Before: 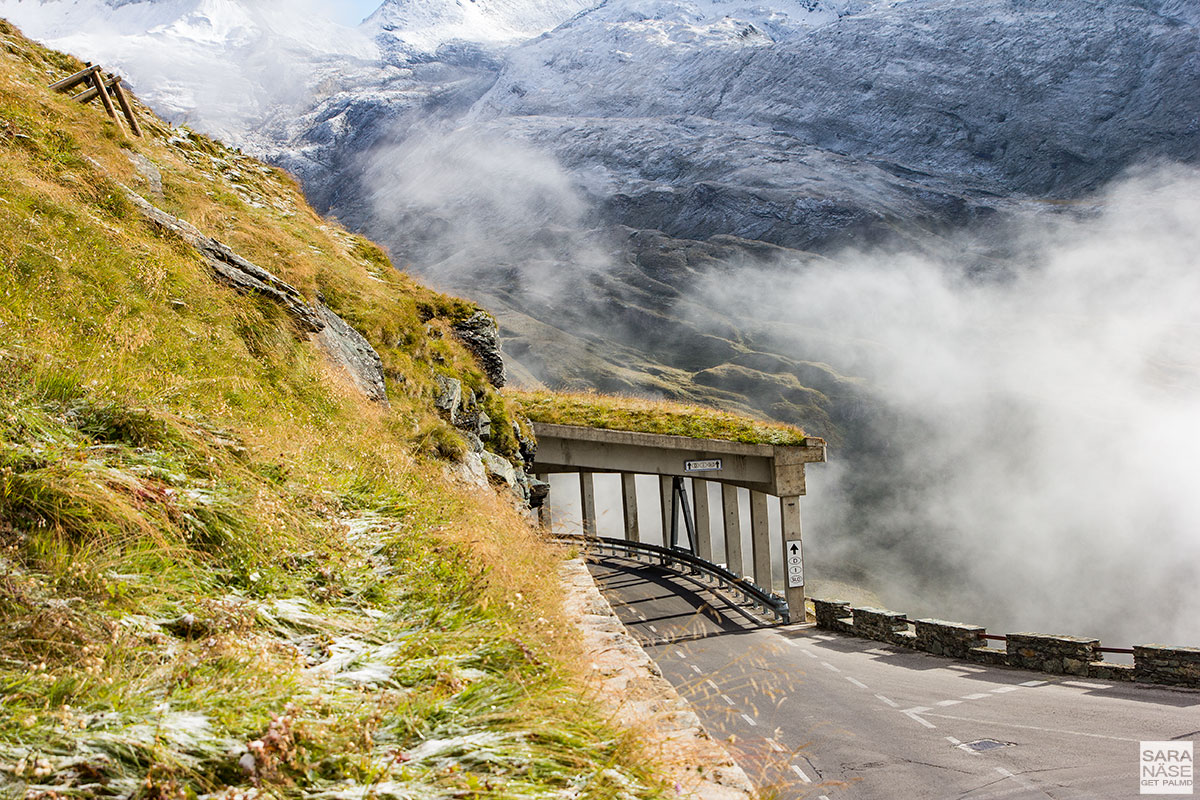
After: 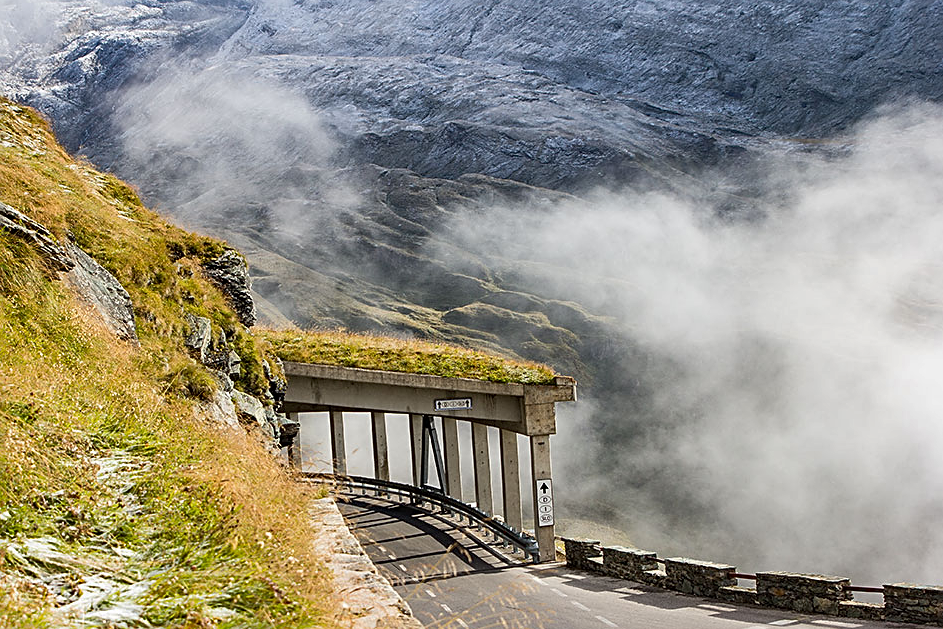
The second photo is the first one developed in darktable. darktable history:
crop and rotate: left 20.881%, top 7.745%, right 0.454%, bottom 13.541%
shadows and highlights: soften with gaussian
sharpen: amount 0.593
